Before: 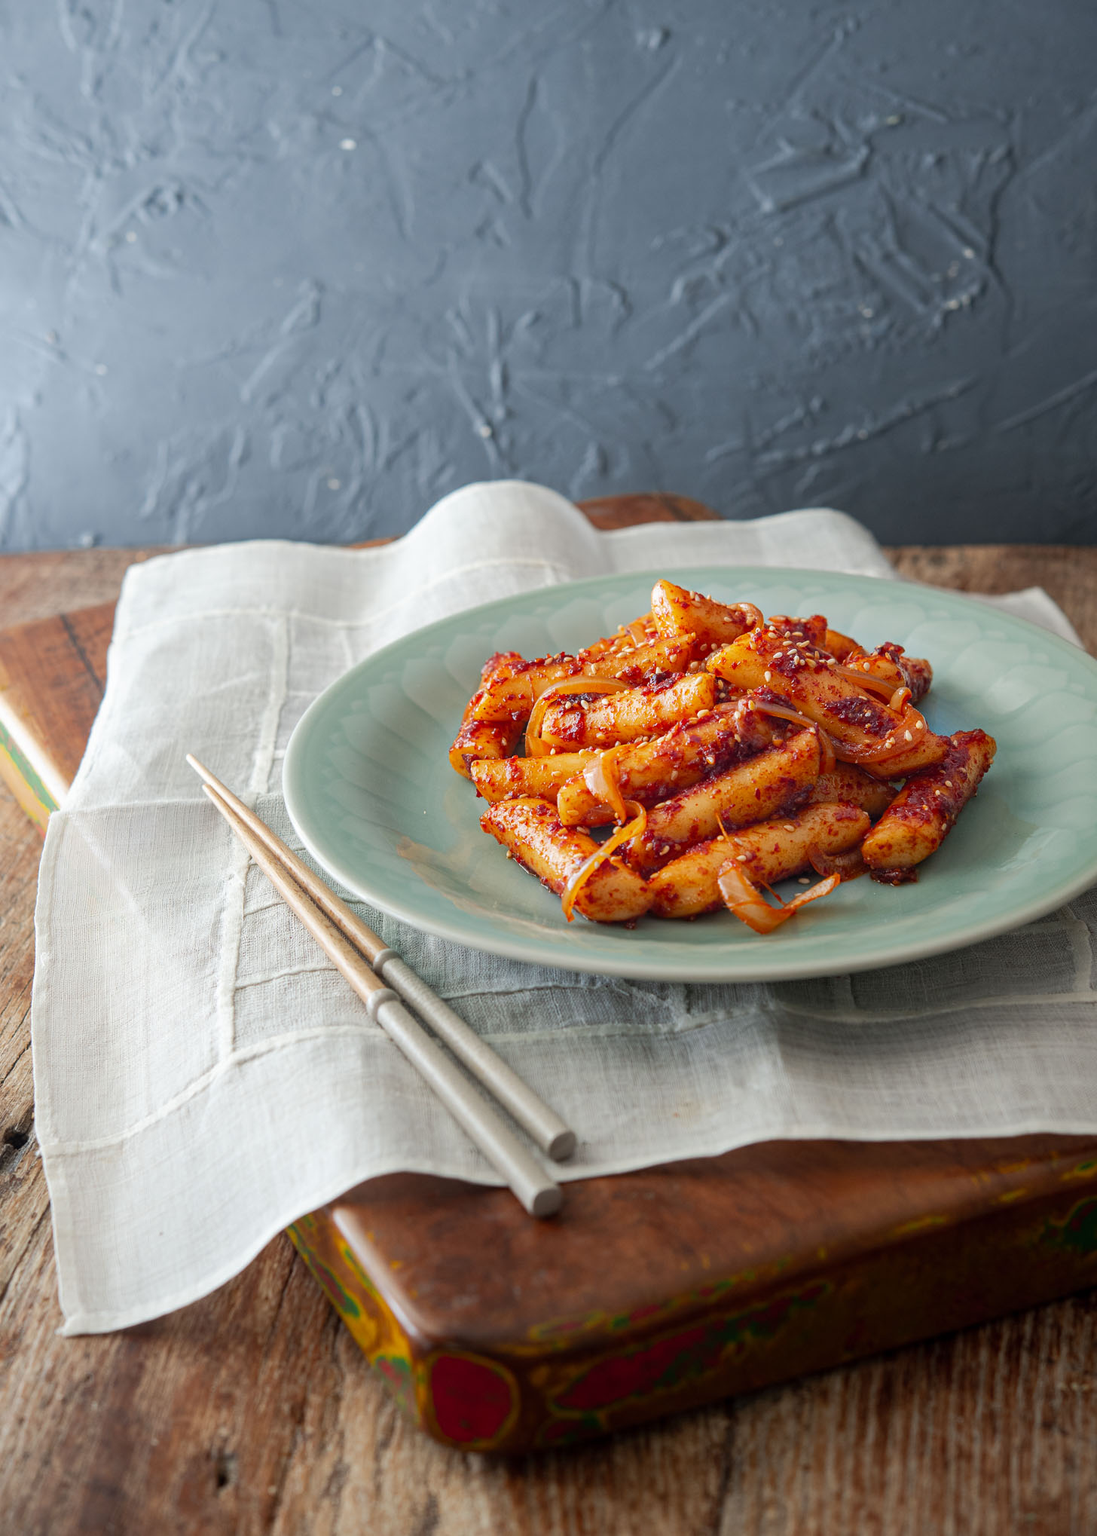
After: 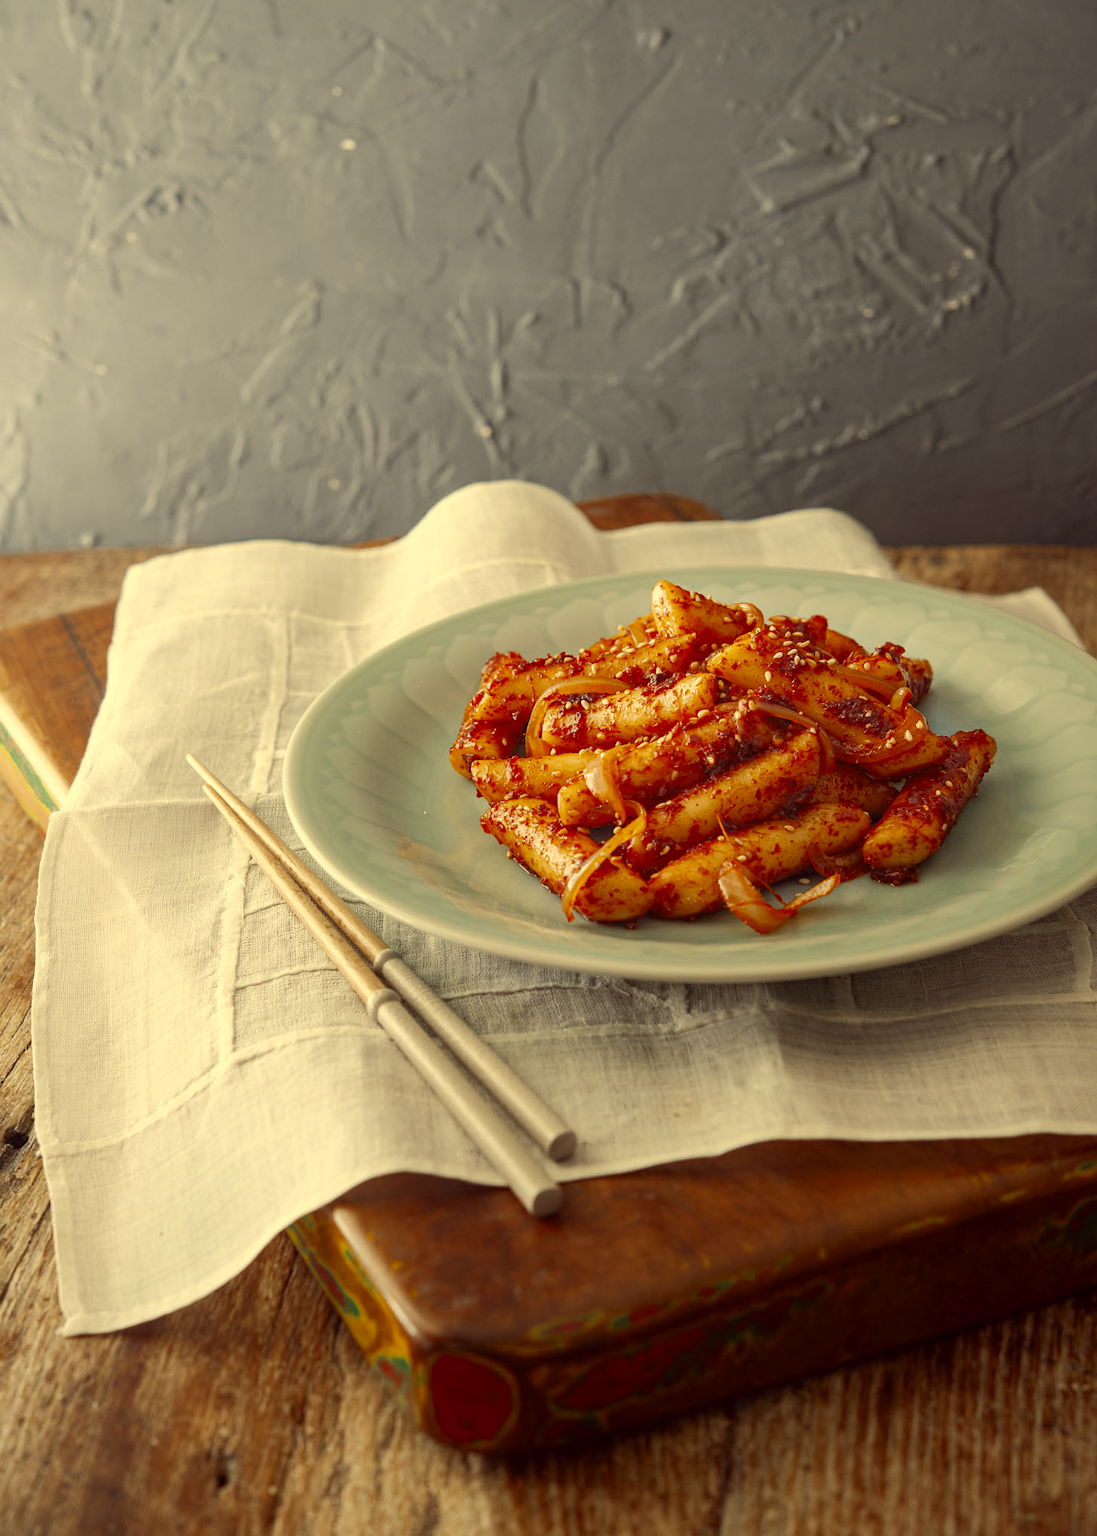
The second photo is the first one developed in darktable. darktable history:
color correction: highlights a* -0.482, highlights b* 40, shadows a* 9.8, shadows b* -0.161
color zones: curves: ch0 [(0, 0.5) (0.125, 0.4) (0.25, 0.5) (0.375, 0.4) (0.5, 0.4) (0.625, 0.35) (0.75, 0.35) (0.875, 0.5)]; ch1 [(0, 0.35) (0.125, 0.45) (0.25, 0.35) (0.375, 0.35) (0.5, 0.35) (0.625, 0.35) (0.75, 0.45) (0.875, 0.35)]; ch2 [(0, 0.6) (0.125, 0.5) (0.25, 0.5) (0.375, 0.6) (0.5, 0.6) (0.625, 0.5) (0.75, 0.5) (0.875, 0.5)]
white balance: red 1.045, blue 0.932
